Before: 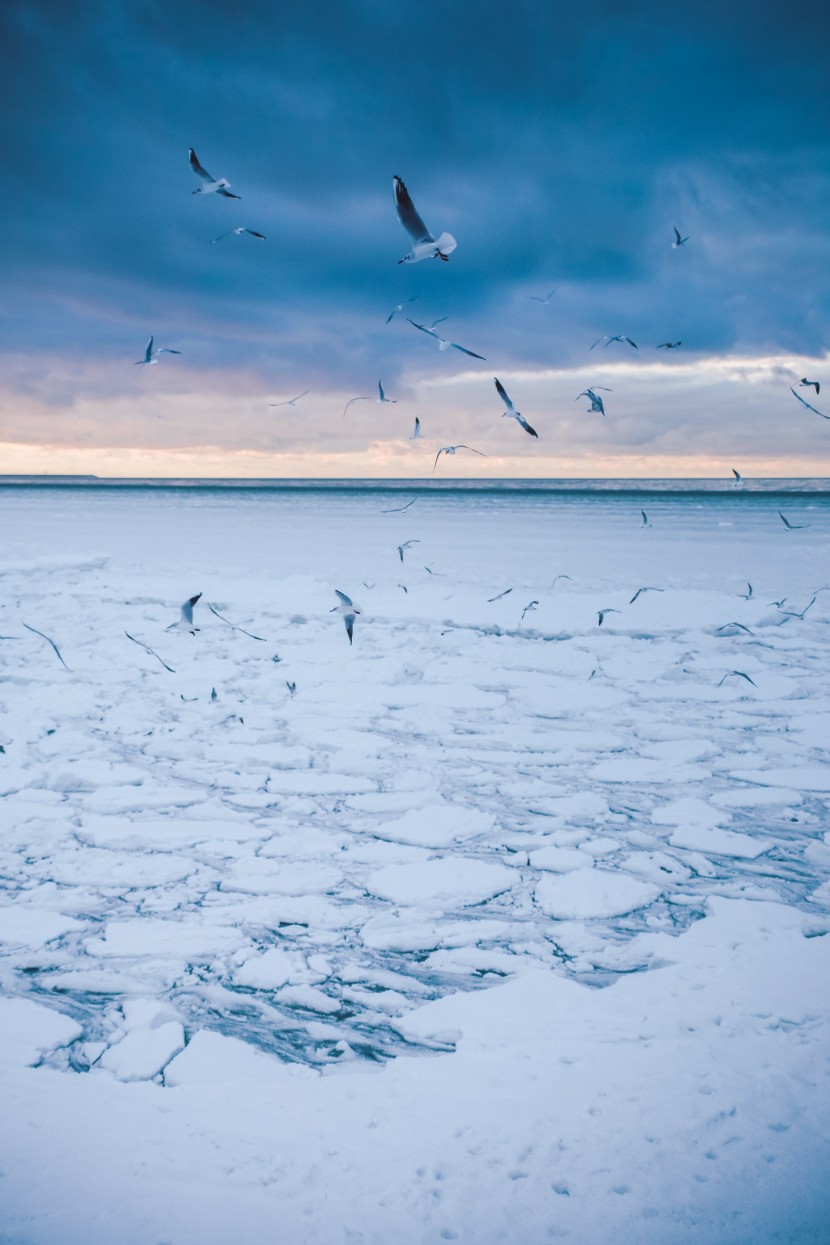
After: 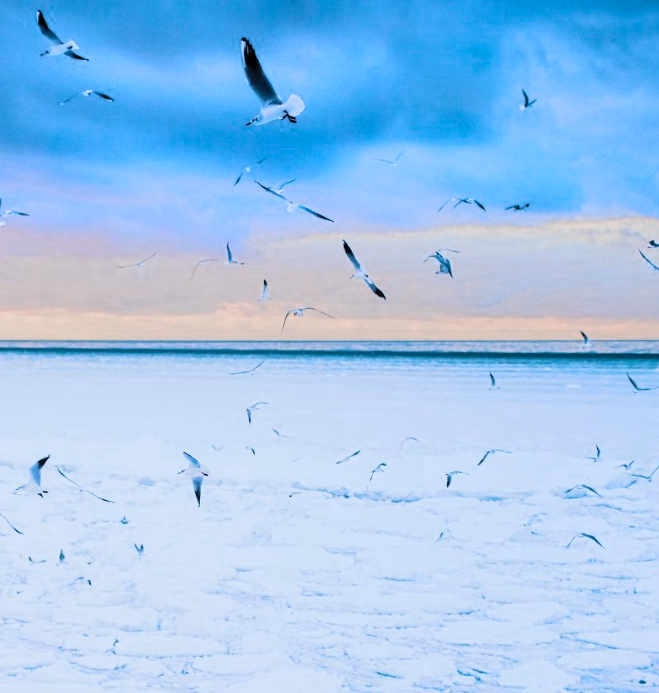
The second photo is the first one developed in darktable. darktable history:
crop: left 18.38%, top 11.092%, right 2.134%, bottom 33.217%
filmic rgb: black relative exposure -5 EV, hardness 2.88, contrast 1.2, highlights saturation mix -30%
color zones: curves: ch0 [(0.473, 0.374) (0.742, 0.784)]; ch1 [(0.354, 0.737) (0.742, 0.705)]; ch2 [(0.318, 0.421) (0.758, 0.532)]
